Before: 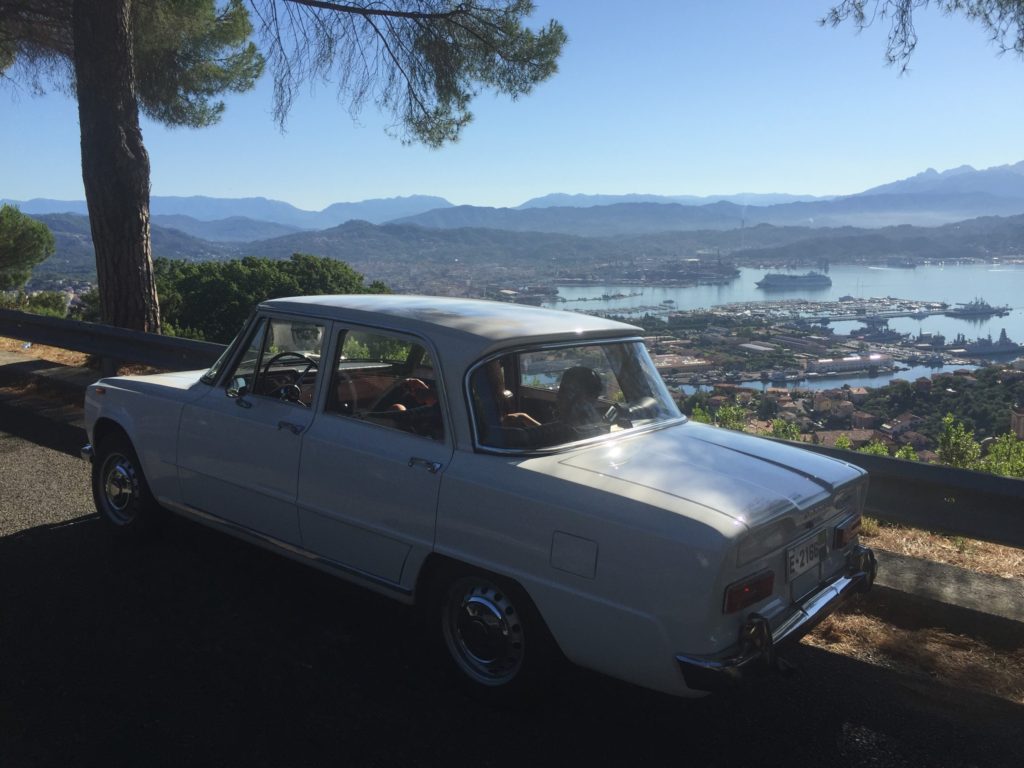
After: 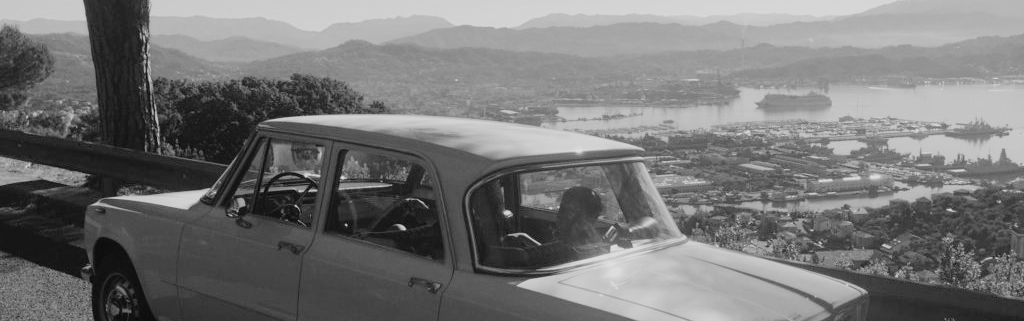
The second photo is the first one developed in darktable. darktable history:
crop and rotate: top 23.47%, bottom 34.631%
contrast brightness saturation: brightness 0.133
filmic rgb: black relative exposure -7.65 EV, white relative exposure 4.56 EV, hardness 3.61, color science v6 (2022)
color calibration: output gray [0.22, 0.42, 0.37, 0], illuminant same as pipeline (D50), adaptation none (bypass), x 0.332, y 0.334, temperature 5011.41 K
